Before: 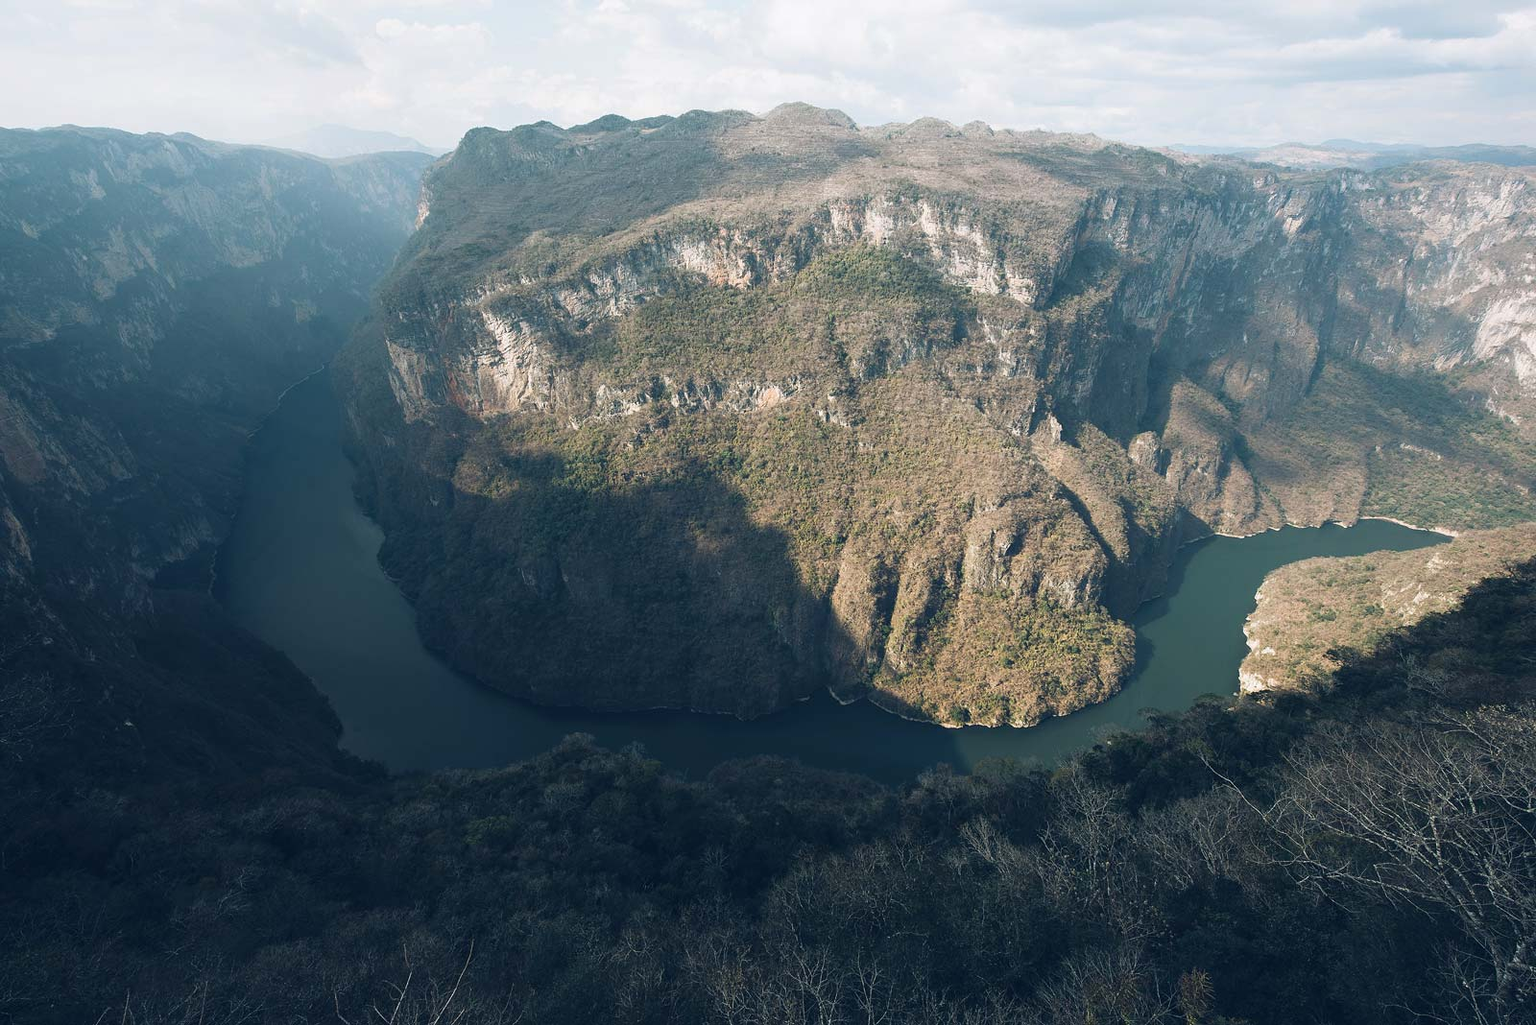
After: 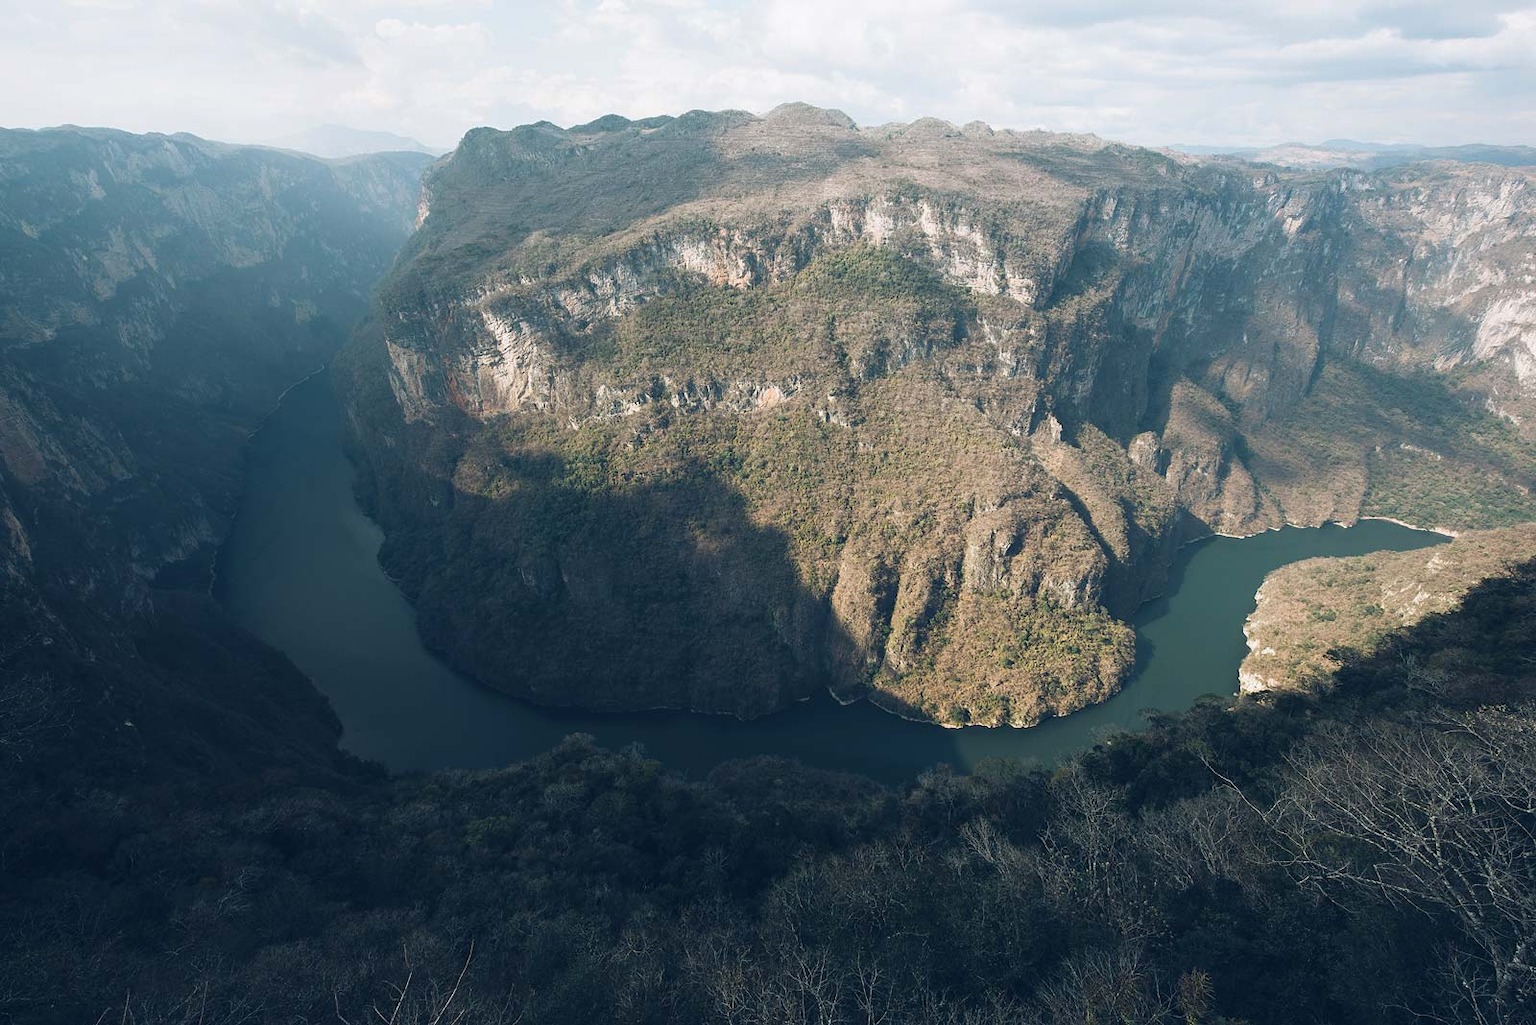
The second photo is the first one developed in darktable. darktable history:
color zones: mix 100.49%
